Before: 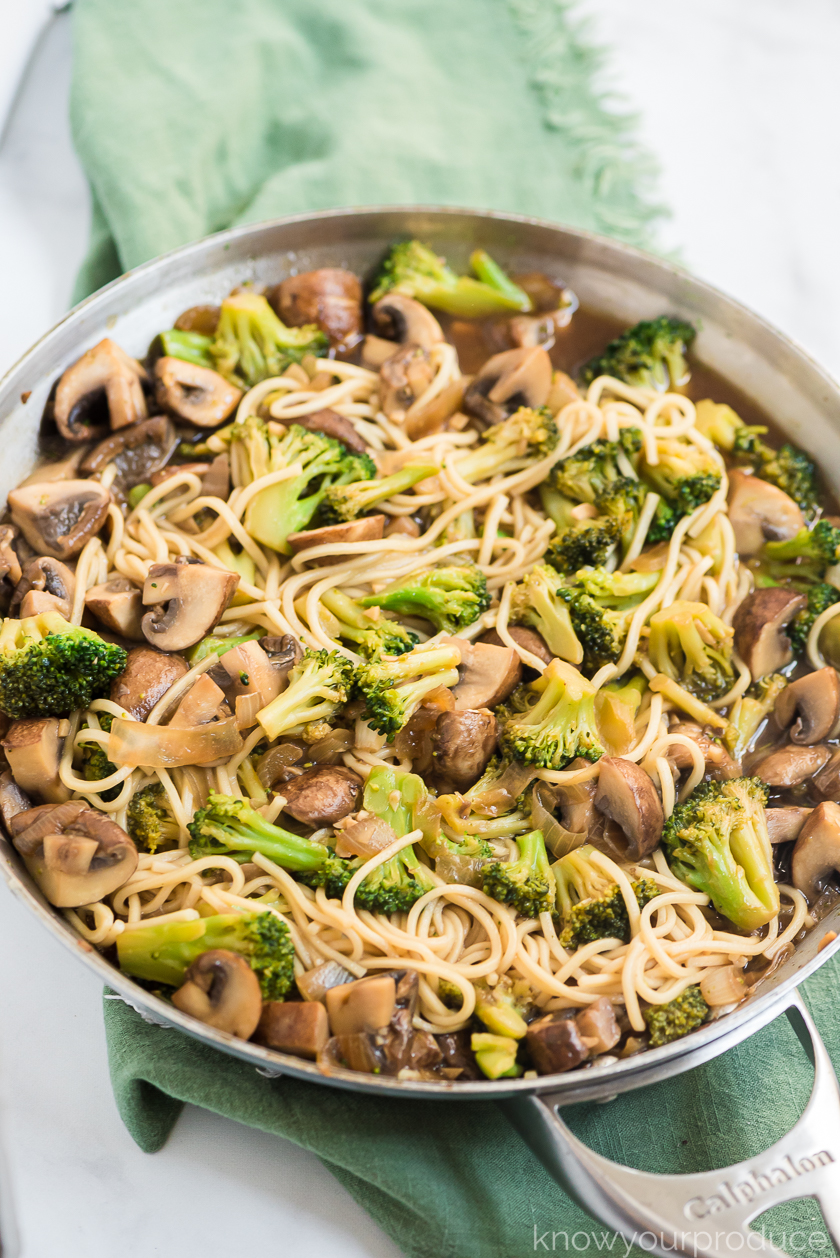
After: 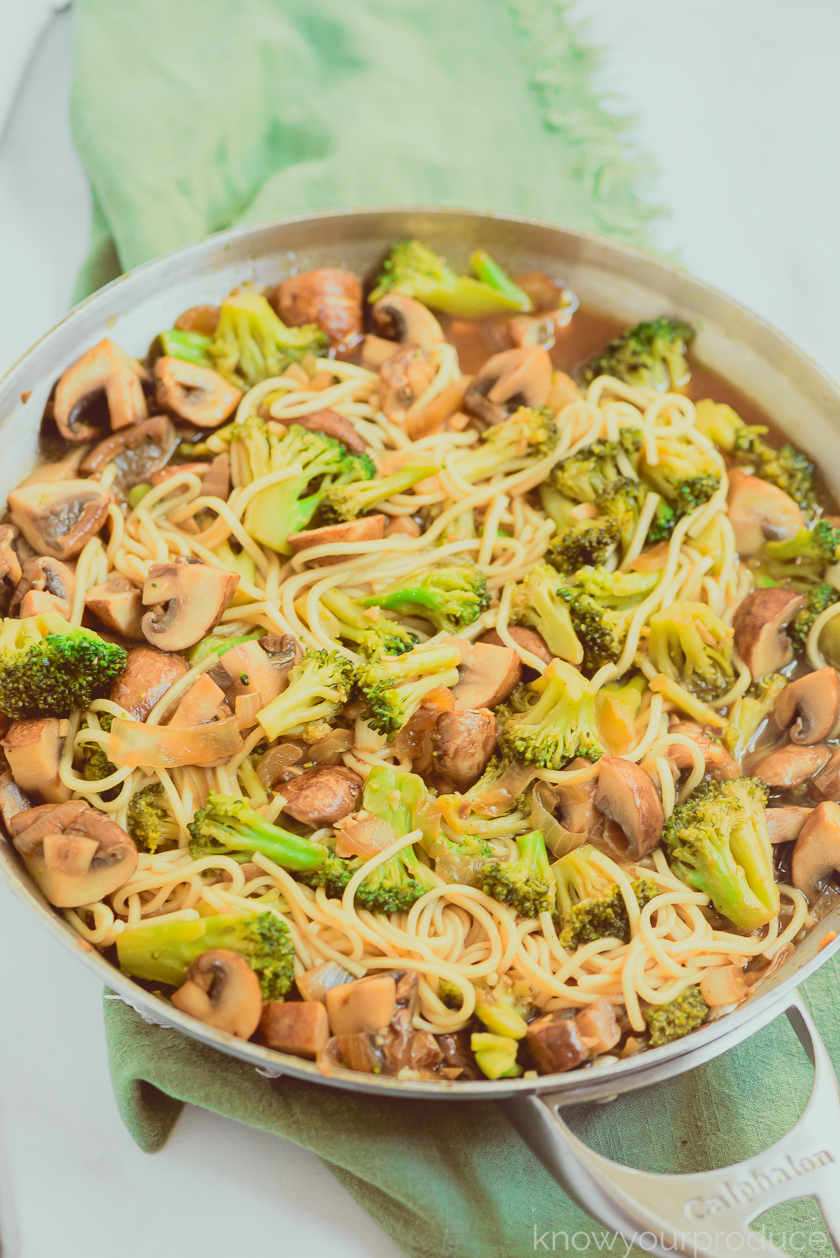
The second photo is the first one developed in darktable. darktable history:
shadows and highlights: shadows 25, highlights -25
tone curve: curves: ch0 [(0, 0.026) (0.104, 0.1) (0.233, 0.262) (0.398, 0.507) (0.498, 0.621) (0.65, 0.757) (0.835, 0.883) (1, 0.961)]; ch1 [(0, 0) (0.346, 0.307) (0.408, 0.369) (0.453, 0.457) (0.482, 0.476) (0.502, 0.498) (0.521, 0.503) (0.553, 0.554) (0.638, 0.646) (0.693, 0.727) (1, 1)]; ch2 [(0, 0) (0.366, 0.337) (0.434, 0.46) (0.485, 0.494) (0.5, 0.494) (0.511, 0.508) (0.537, 0.55) (0.579, 0.599) (0.663, 0.67) (1, 1)], color space Lab, independent channels, preserve colors none
contrast brightness saturation: contrast -0.28
exposure: black level correction 0.004, exposure 0.014 EV, compensate highlight preservation false
color correction: highlights a* -7.23, highlights b* -0.161, shadows a* 20.08, shadows b* 11.73
